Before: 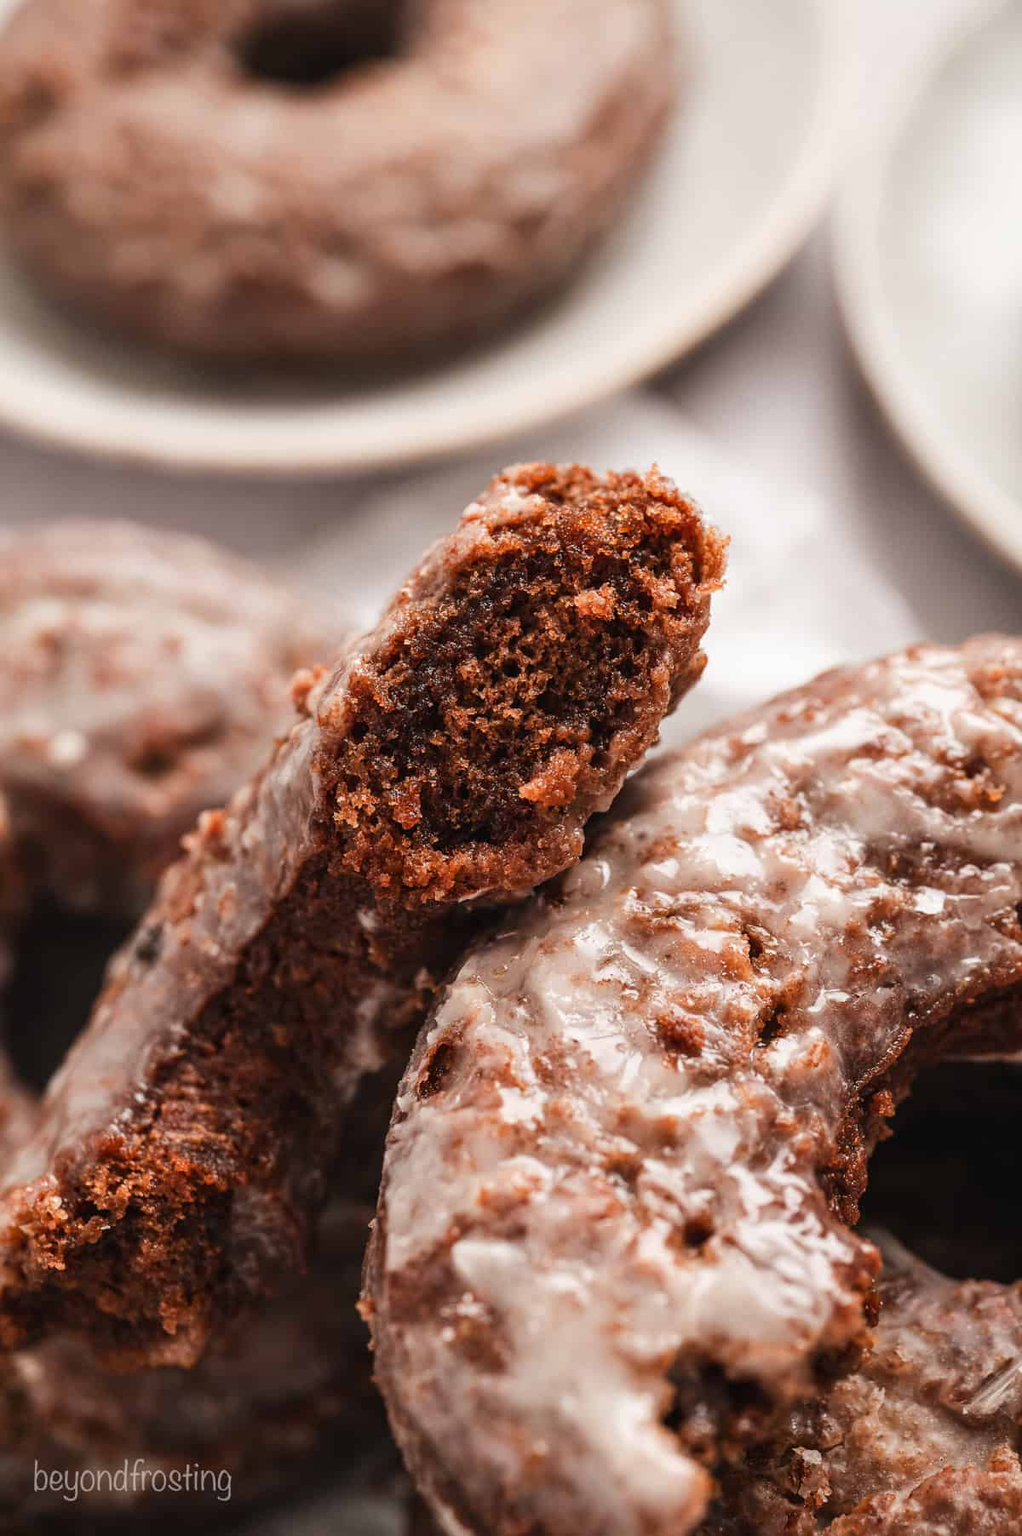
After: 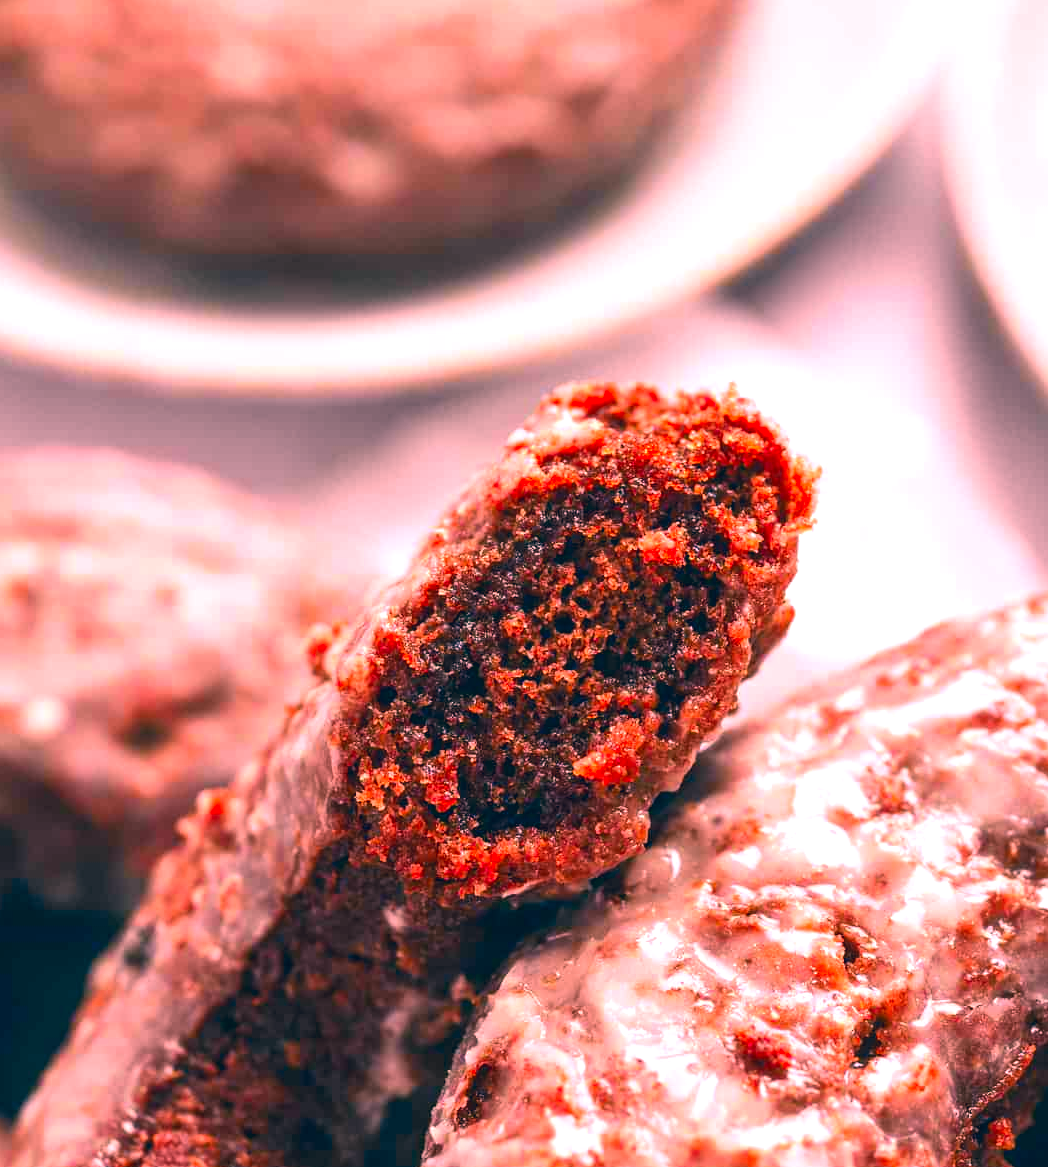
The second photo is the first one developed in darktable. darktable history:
exposure: exposure 0.704 EV, compensate highlight preservation false
crop: left 3.01%, top 8.995%, right 9.65%, bottom 26.308%
color correction: highlights a* 17.32, highlights b* 0.345, shadows a* -15.32, shadows b* -14.21, saturation 1.55
